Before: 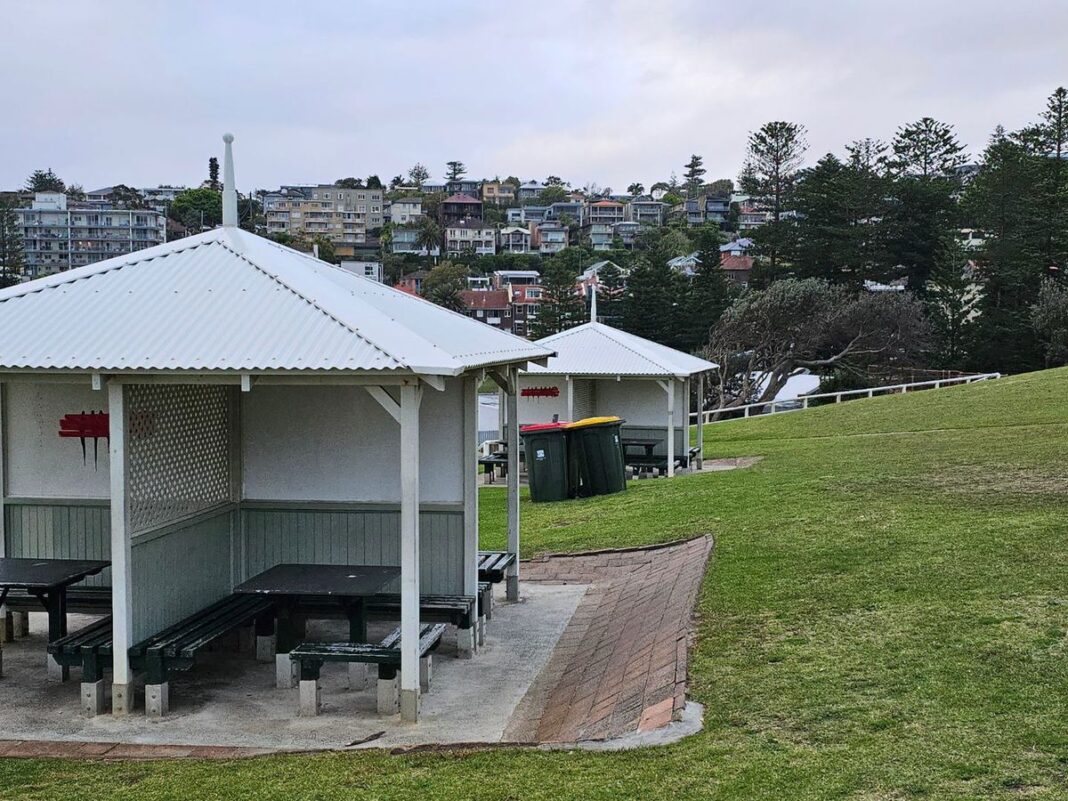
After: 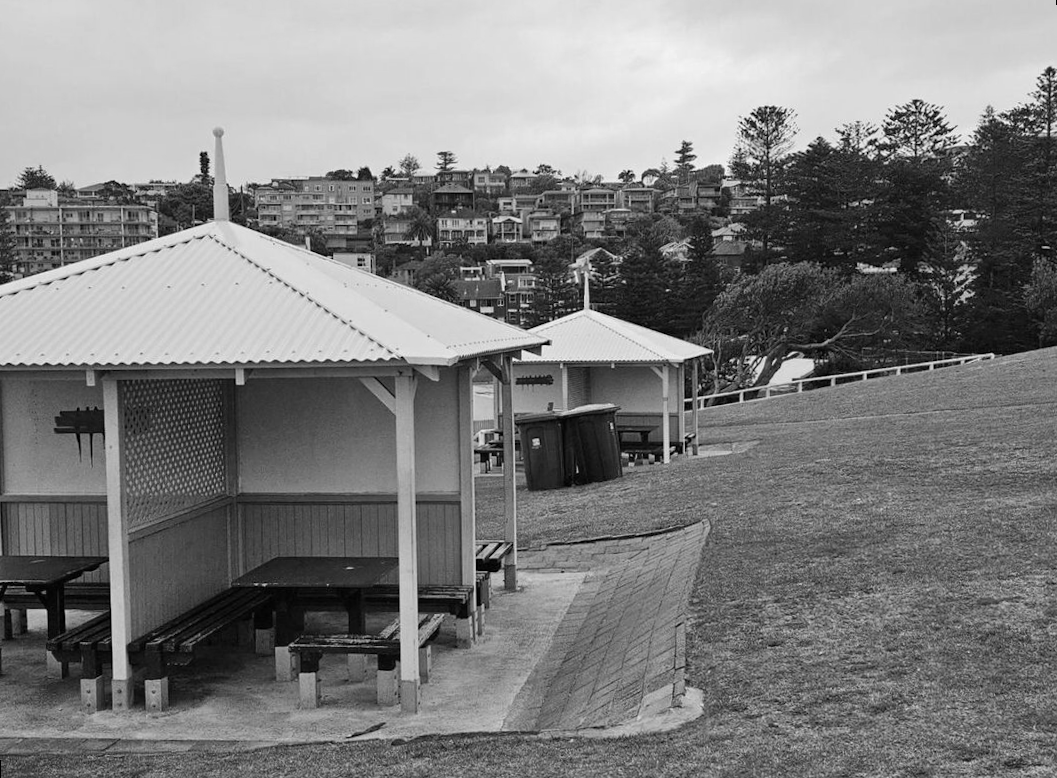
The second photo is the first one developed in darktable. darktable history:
rotate and perspective: rotation -1°, crop left 0.011, crop right 0.989, crop top 0.025, crop bottom 0.975
monochrome: on, module defaults
